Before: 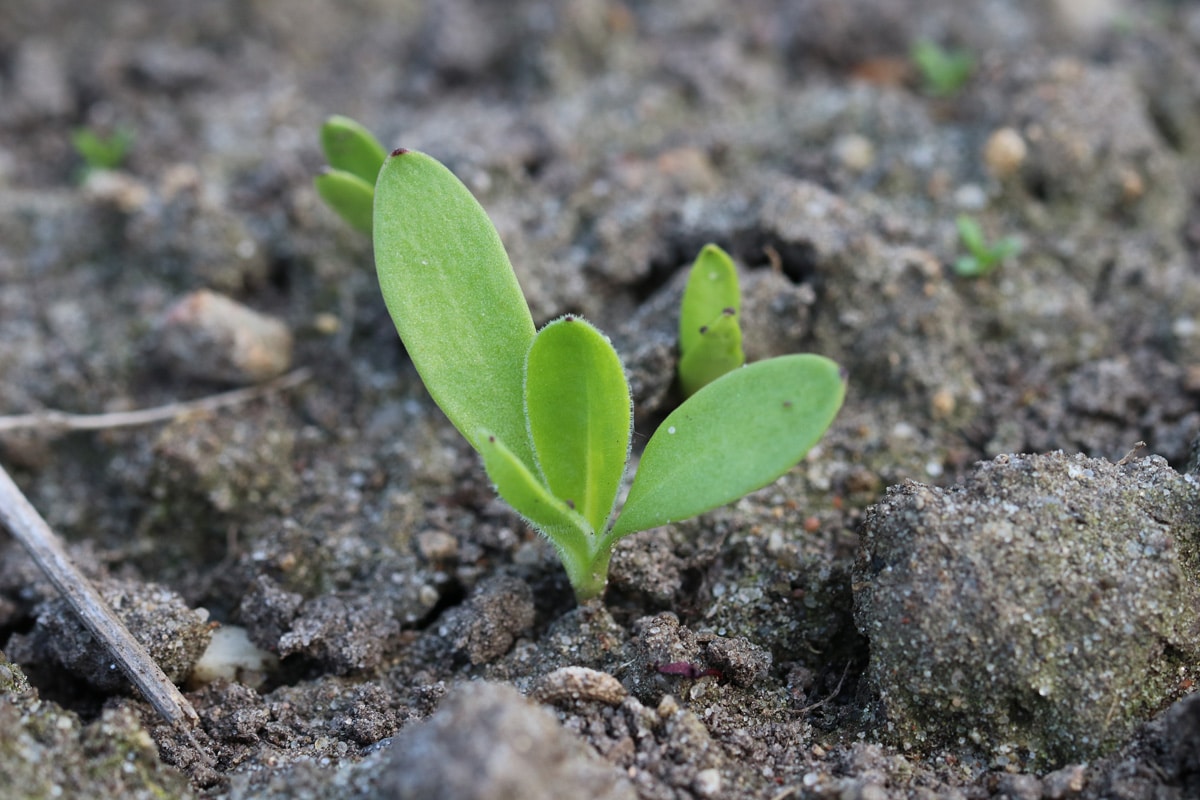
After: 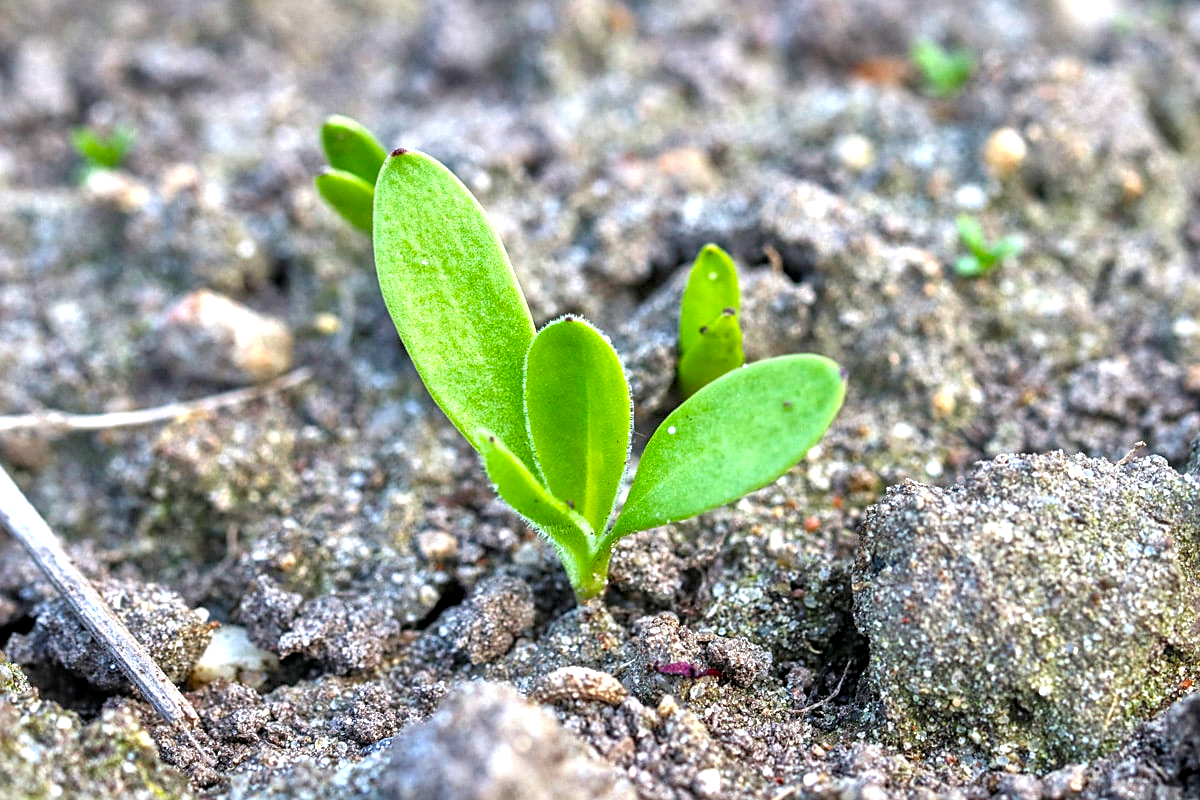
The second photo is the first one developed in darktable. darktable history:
color balance rgb: perceptual saturation grading › global saturation 30.582%, perceptual brilliance grading › global brilliance 19.167%, perceptual brilliance grading › shadows -39.237%, global vibrance 15.759%, saturation formula JzAzBz (2021)
sharpen: on, module defaults
tone equalizer: -7 EV 0.162 EV, -6 EV 0.577 EV, -5 EV 1.16 EV, -4 EV 1.33 EV, -3 EV 1.18 EV, -2 EV 0.6 EV, -1 EV 0.163 EV, mask exposure compensation -0.485 EV
local contrast: detail 130%
exposure: exposure 0.611 EV, compensate highlight preservation false
